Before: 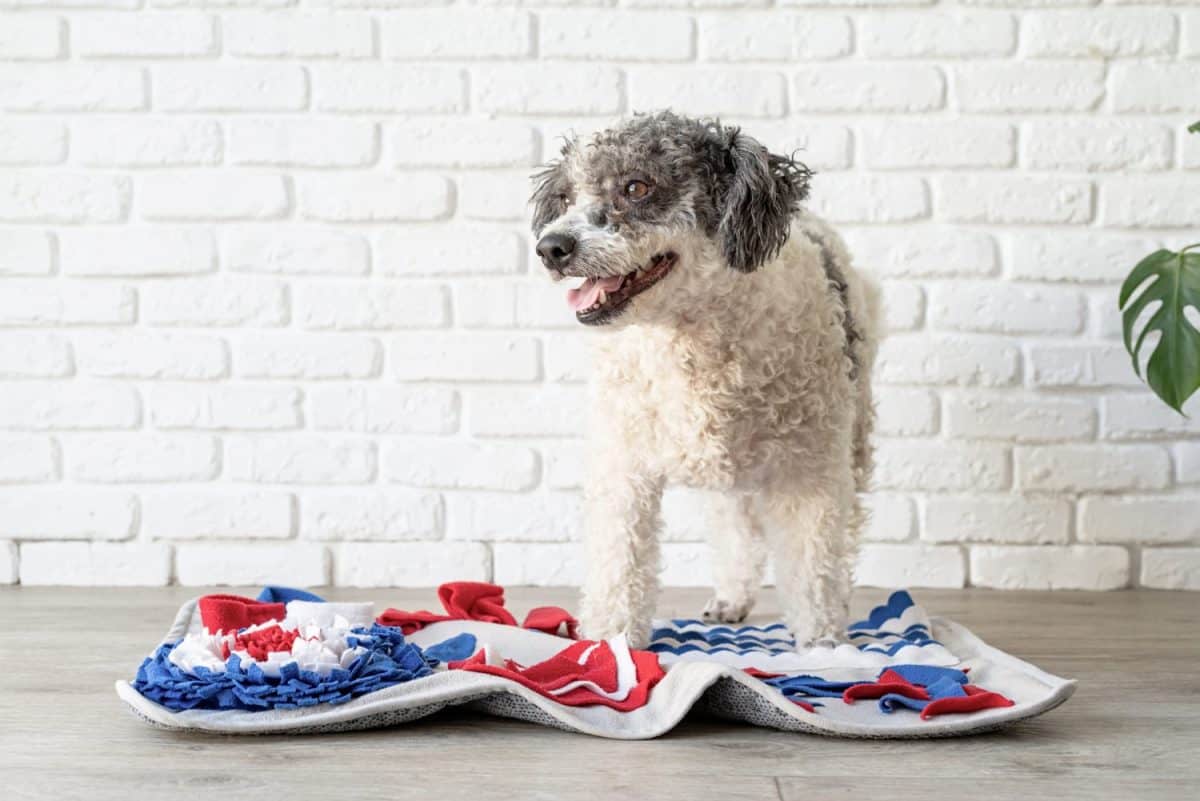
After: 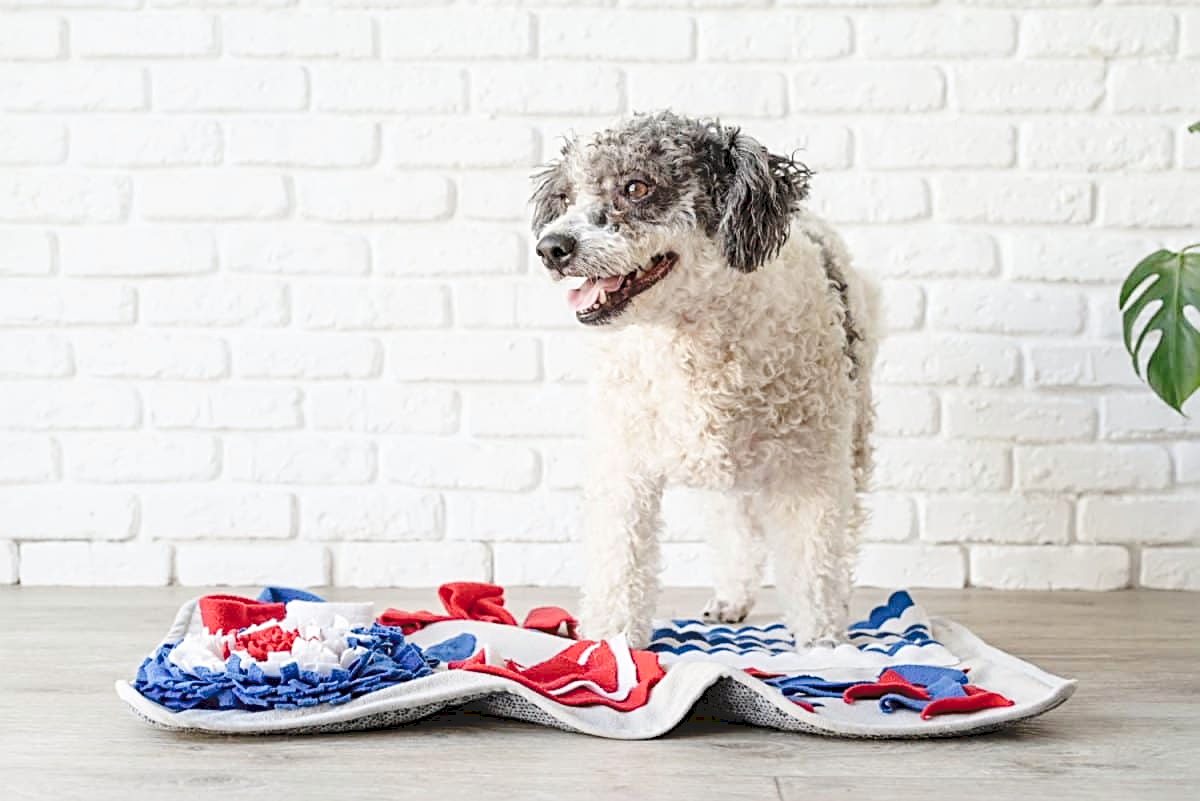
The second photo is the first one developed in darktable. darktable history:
tone curve: curves: ch0 [(0, 0) (0.003, 0.112) (0.011, 0.115) (0.025, 0.111) (0.044, 0.114) (0.069, 0.126) (0.1, 0.144) (0.136, 0.164) (0.177, 0.196) (0.224, 0.249) (0.277, 0.316) (0.335, 0.401) (0.399, 0.487) (0.468, 0.571) (0.543, 0.647) (0.623, 0.728) (0.709, 0.795) (0.801, 0.866) (0.898, 0.933) (1, 1)], preserve colors none
sharpen: radius 2.767
